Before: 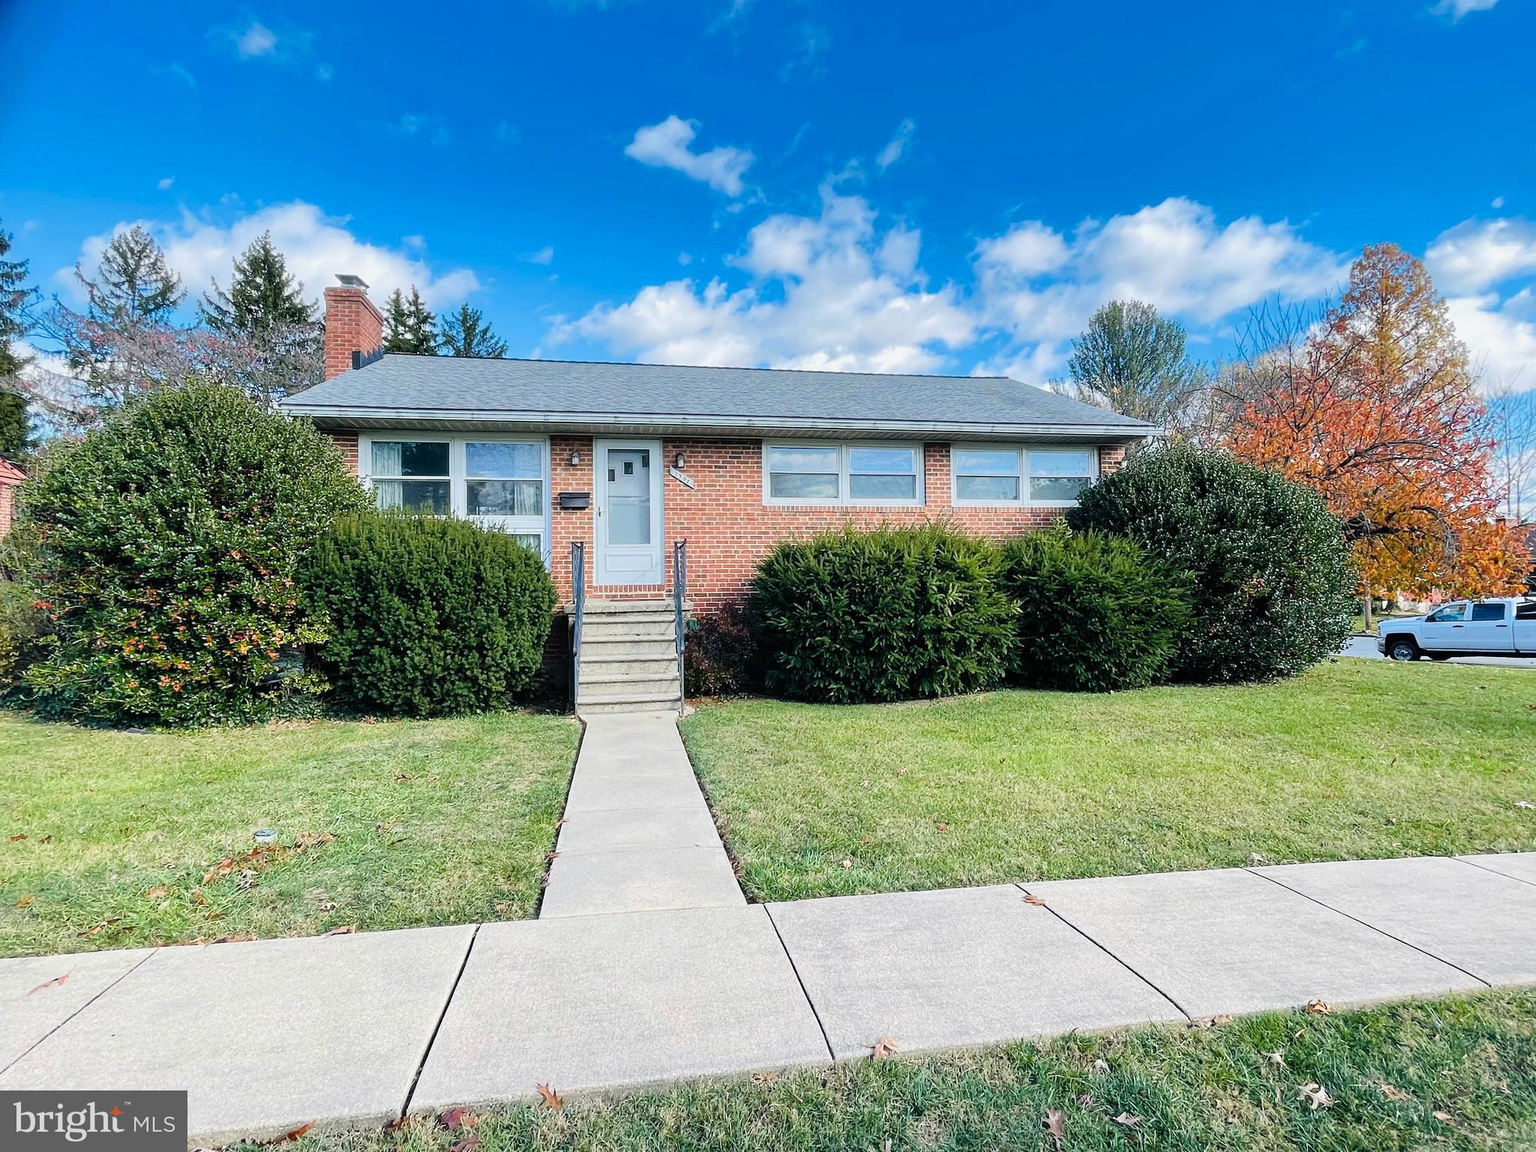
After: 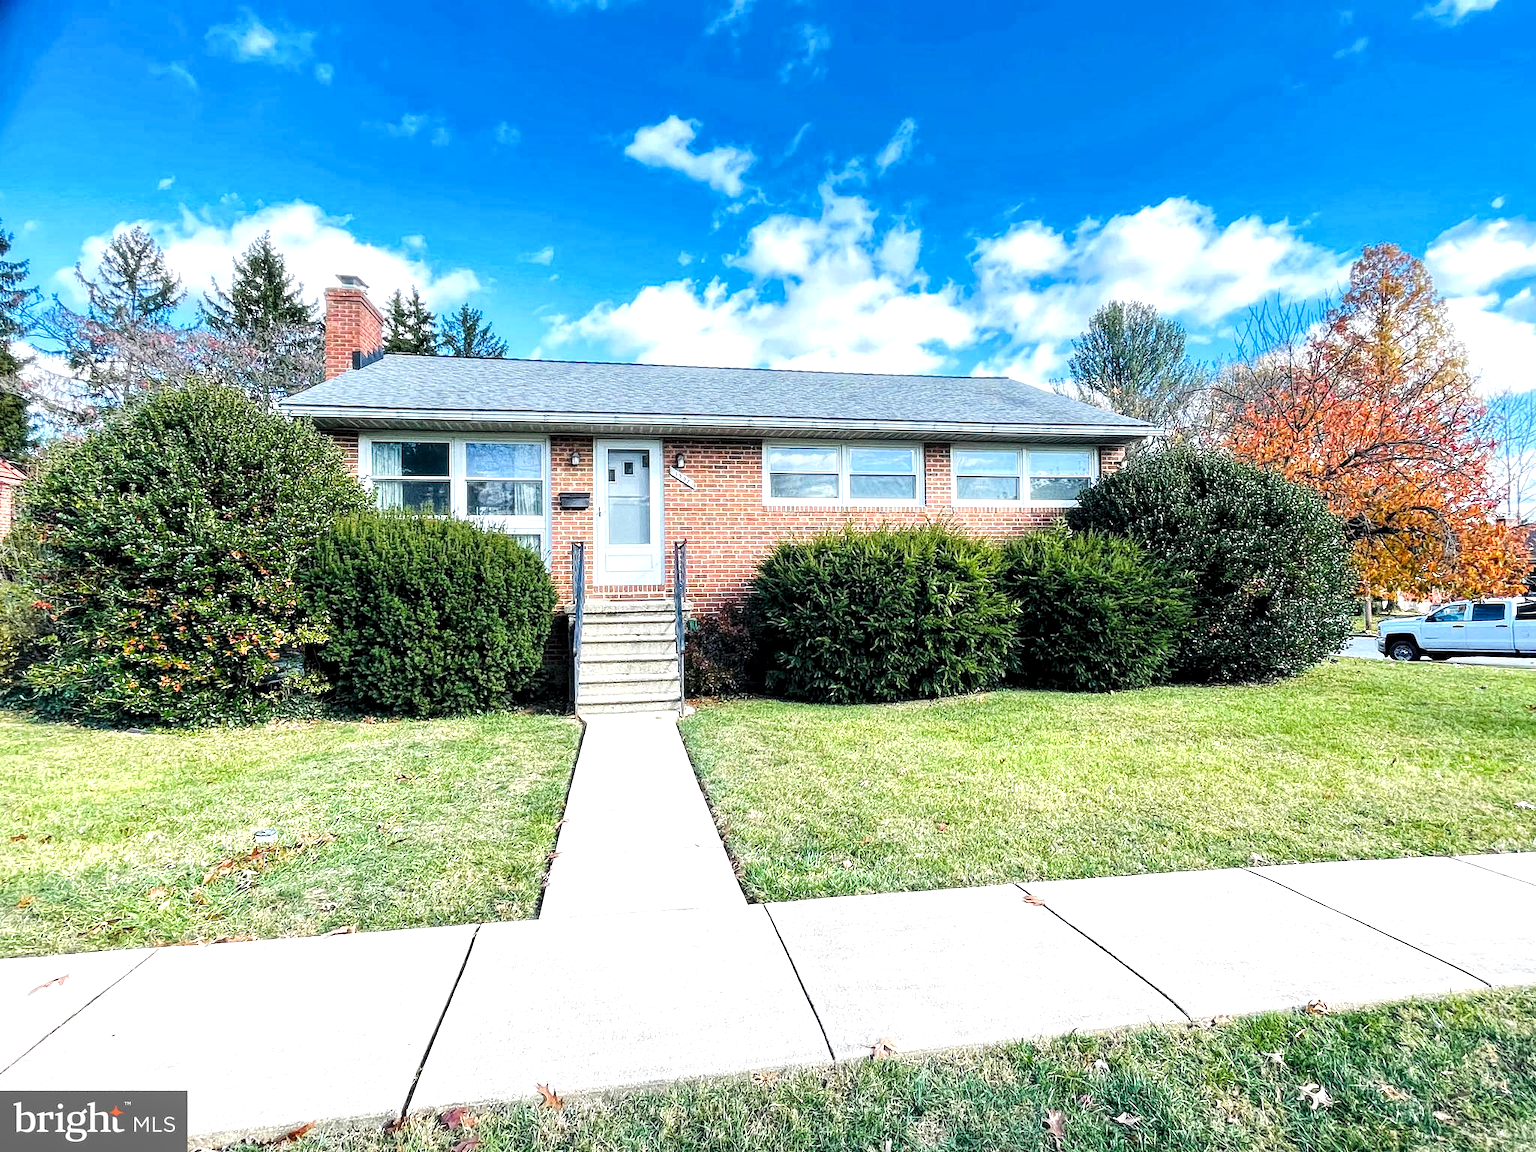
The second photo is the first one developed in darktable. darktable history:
exposure: black level correction 0, exposure 1.2 EV, compensate exposure bias true, compensate highlight preservation false
local contrast: highlights 100%, shadows 100%, detail 200%, midtone range 0.2
tone curve: curves: ch0 [(0, 0) (0.003, 0.014) (0.011, 0.019) (0.025, 0.029) (0.044, 0.047) (0.069, 0.071) (0.1, 0.101) (0.136, 0.131) (0.177, 0.166) (0.224, 0.212) (0.277, 0.263) (0.335, 0.32) (0.399, 0.387) (0.468, 0.459) (0.543, 0.541) (0.623, 0.626) (0.709, 0.717) (0.801, 0.813) (0.898, 0.909) (1, 1)], preserve colors none
